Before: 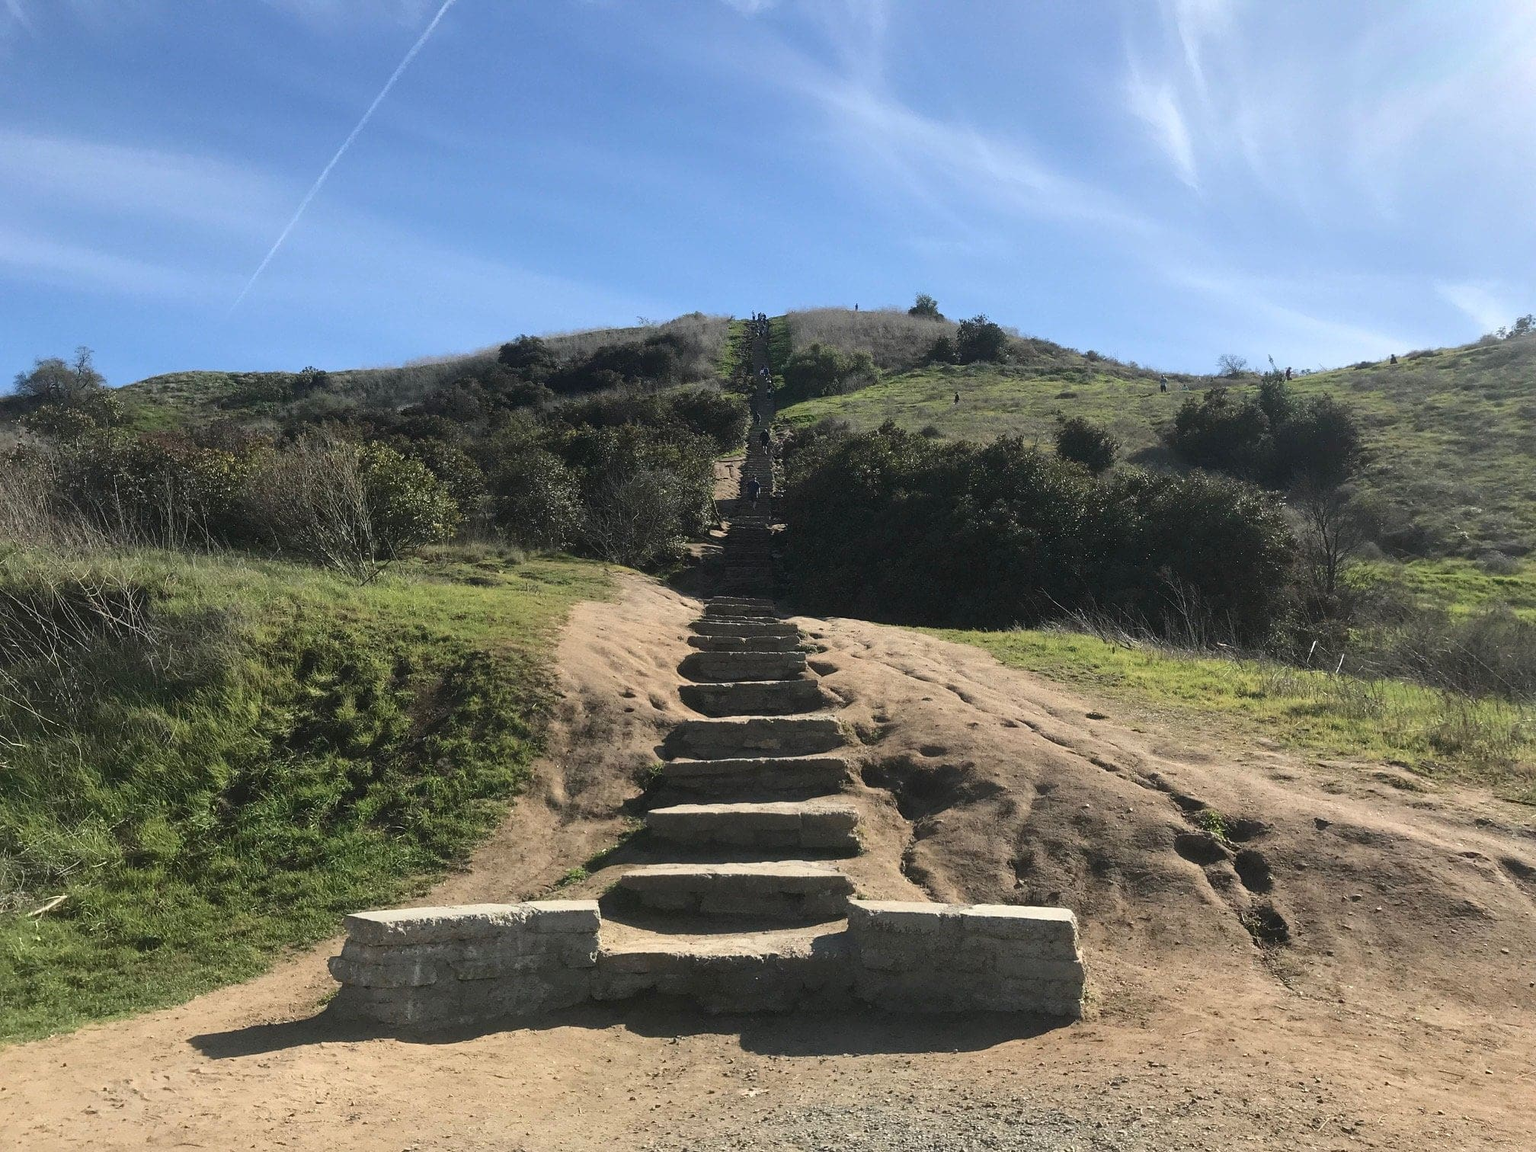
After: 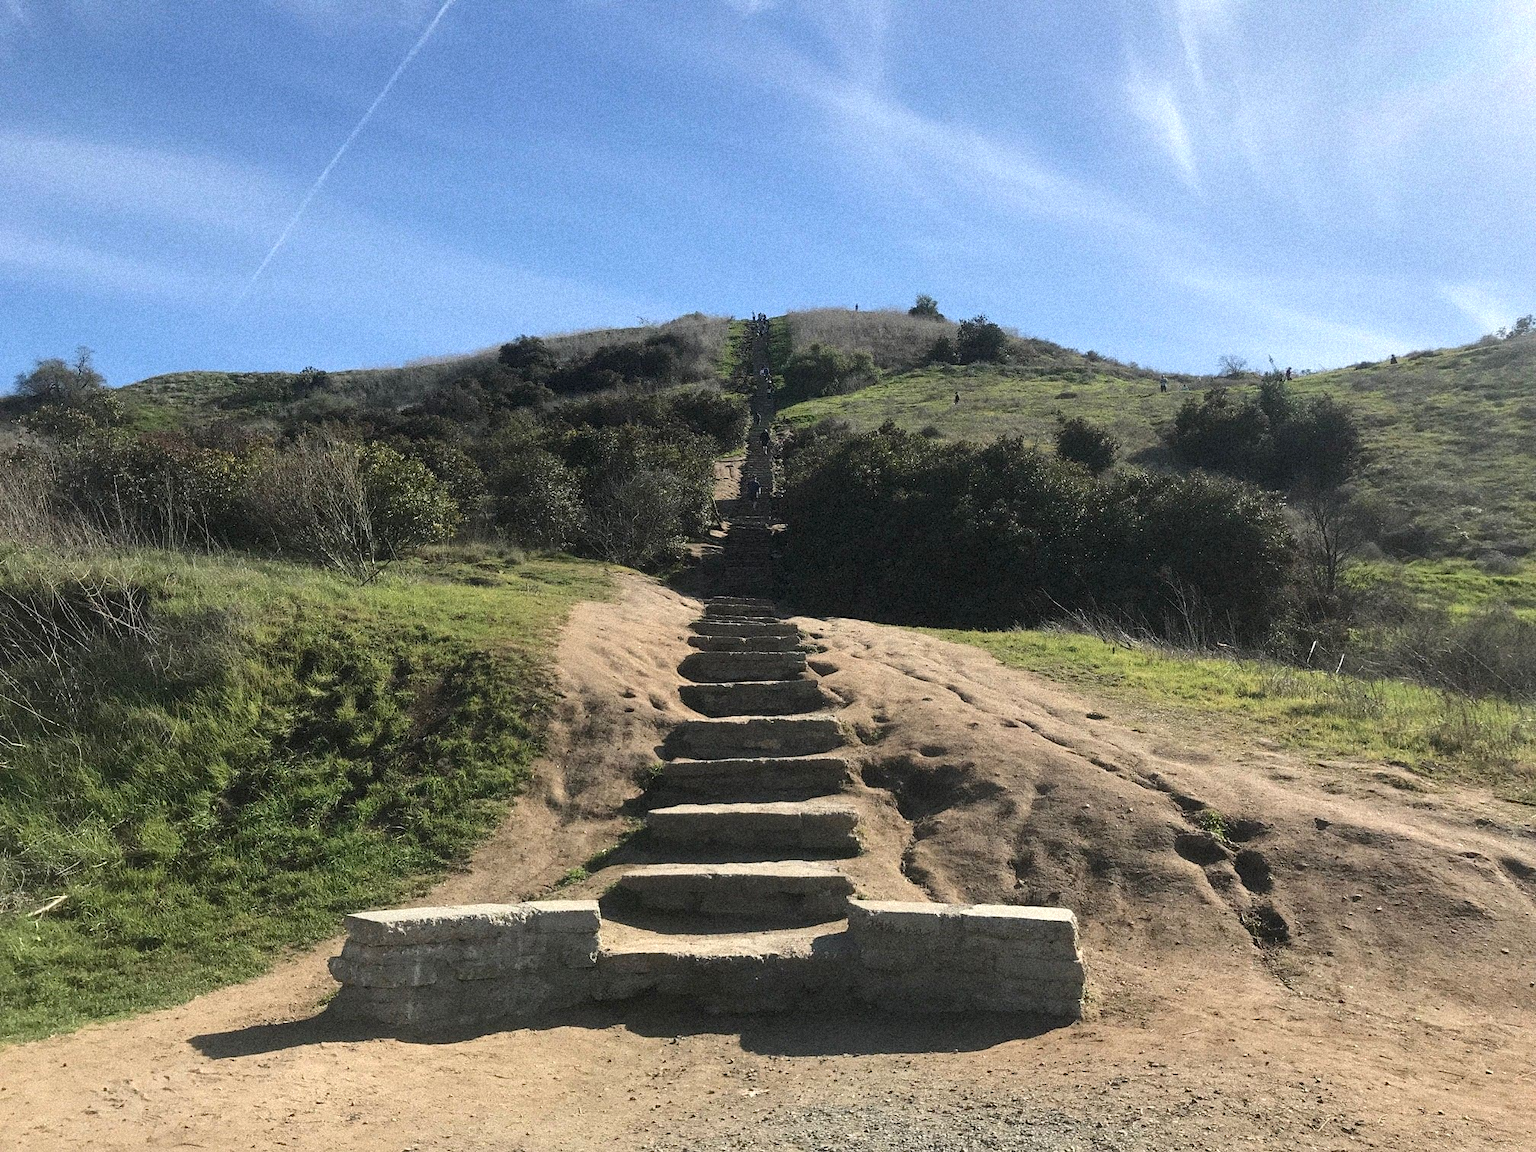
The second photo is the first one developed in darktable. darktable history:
levels: mode automatic, black 0.023%, white 99.97%, levels [0.062, 0.494, 0.925]
grain: strength 35%, mid-tones bias 0%
